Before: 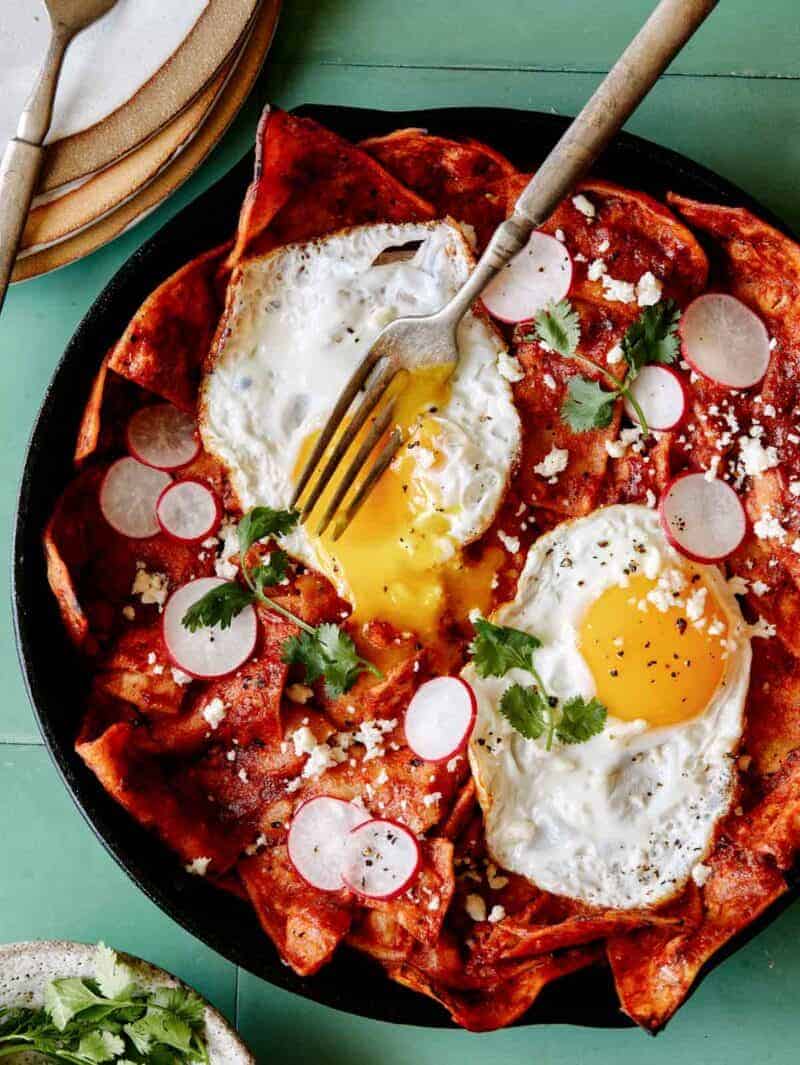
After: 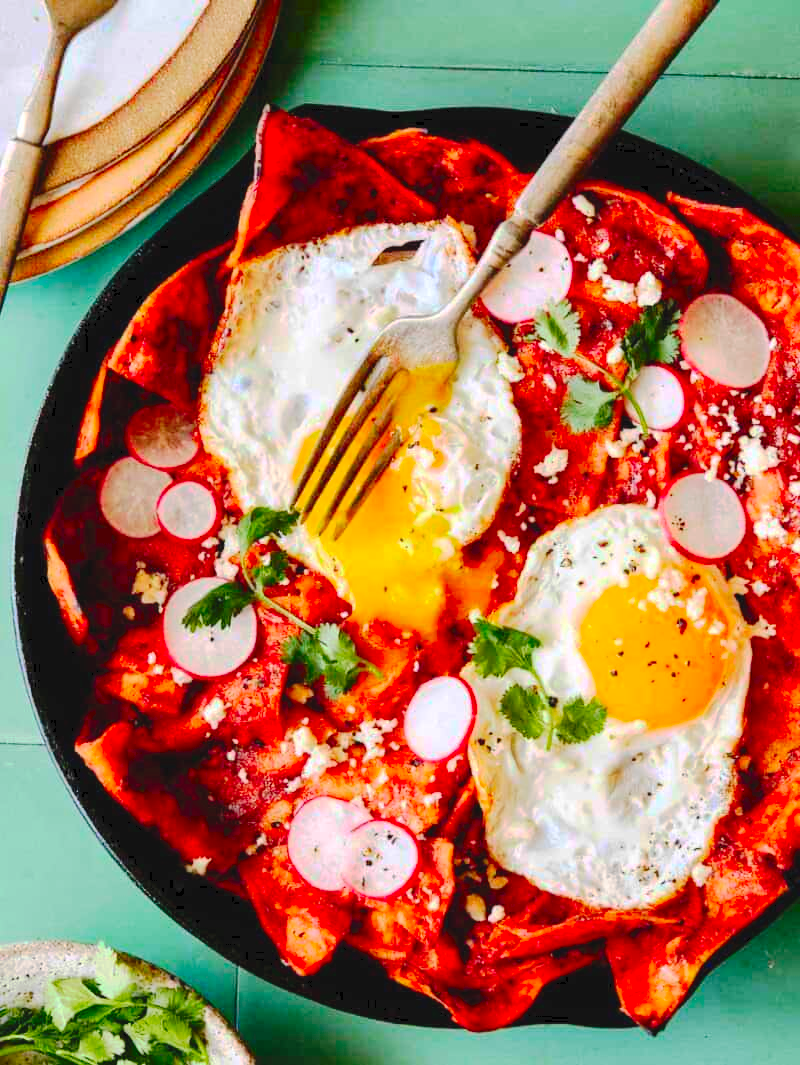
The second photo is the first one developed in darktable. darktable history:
tone curve: curves: ch0 [(0, 0) (0.003, 0.048) (0.011, 0.055) (0.025, 0.065) (0.044, 0.089) (0.069, 0.111) (0.1, 0.132) (0.136, 0.163) (0.177, 0.21) (0.224, 0.259) (0.277, 0.323) (0.335, 0.385) (0.399, 0.442) (0.468, 0.508) (0.543, 0.578) (0.623, 0.648) (0.709, 0.716) (0.801, 0.781) (0.898, 0.845) (1, 1)], preserve colors none
contrast brightness saturation: contrast 0.2, brightness 0.2, saturation 0.8
